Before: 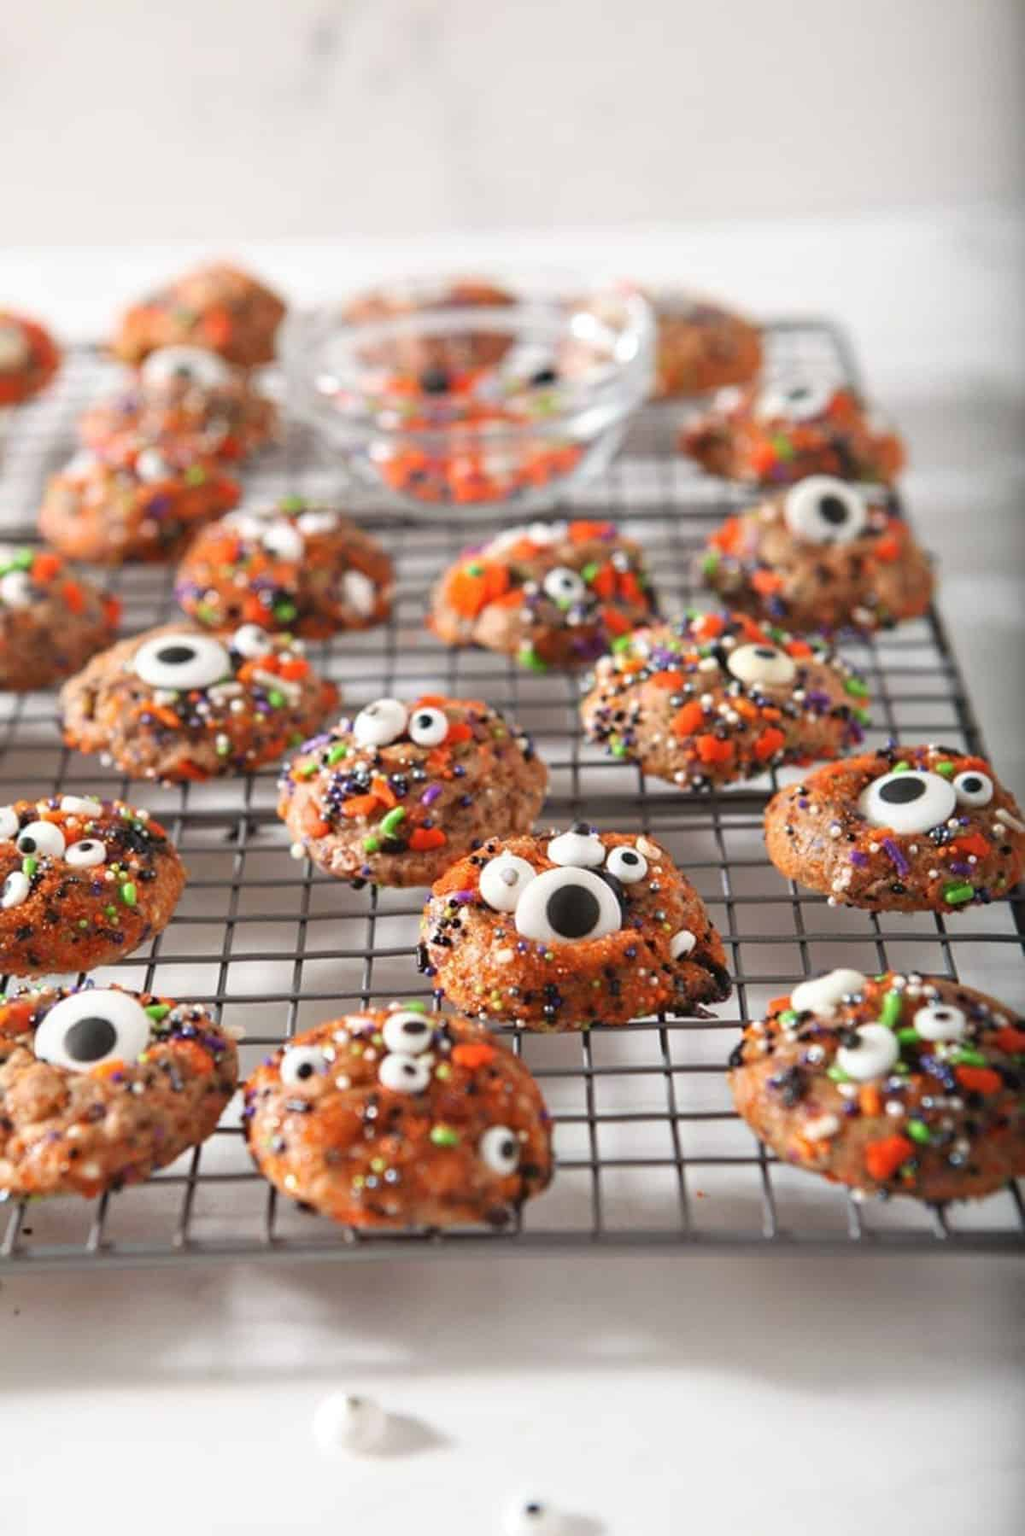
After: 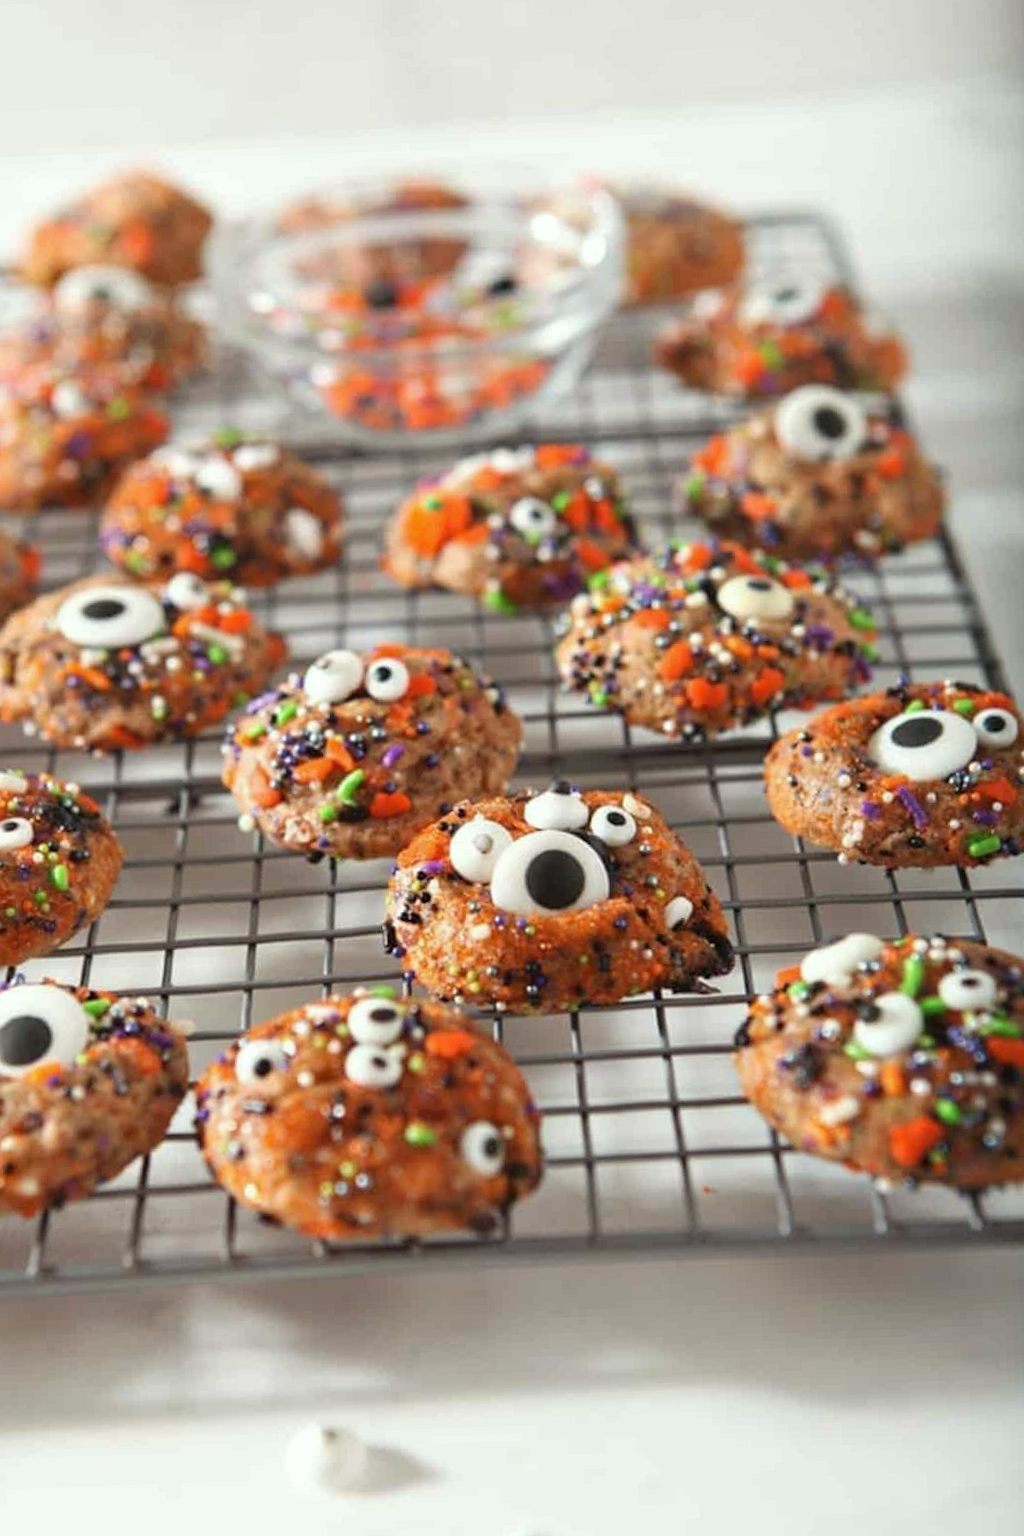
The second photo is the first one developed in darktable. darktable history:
color correction: highlights a* -4.73, highlights b* 5.06, saturation 0.97
shadows and highlights: radius 334.93, shadows 63.48, highlights 6.06, compress 87.7%, highlights color adjustment 39.73%, soften with gaussian
crop and rotate: angle 1.96°, left 5.673%, top 5.673%
white balance: red 1.004, blue 1.024
